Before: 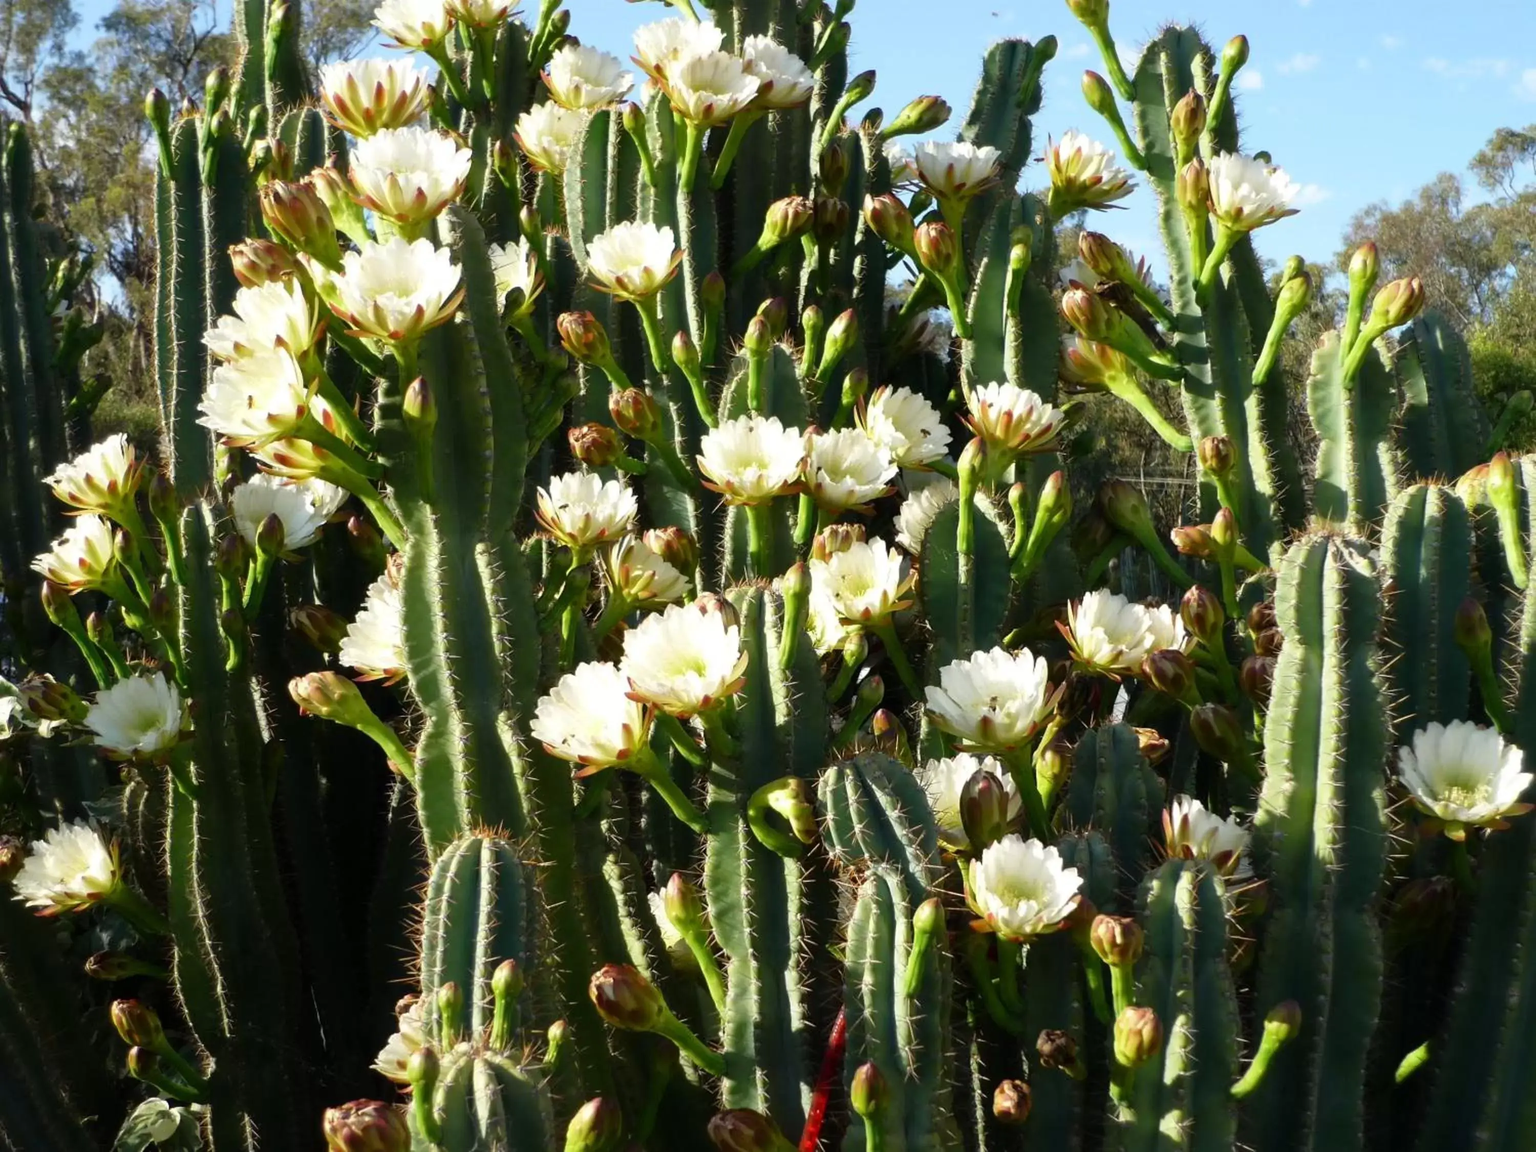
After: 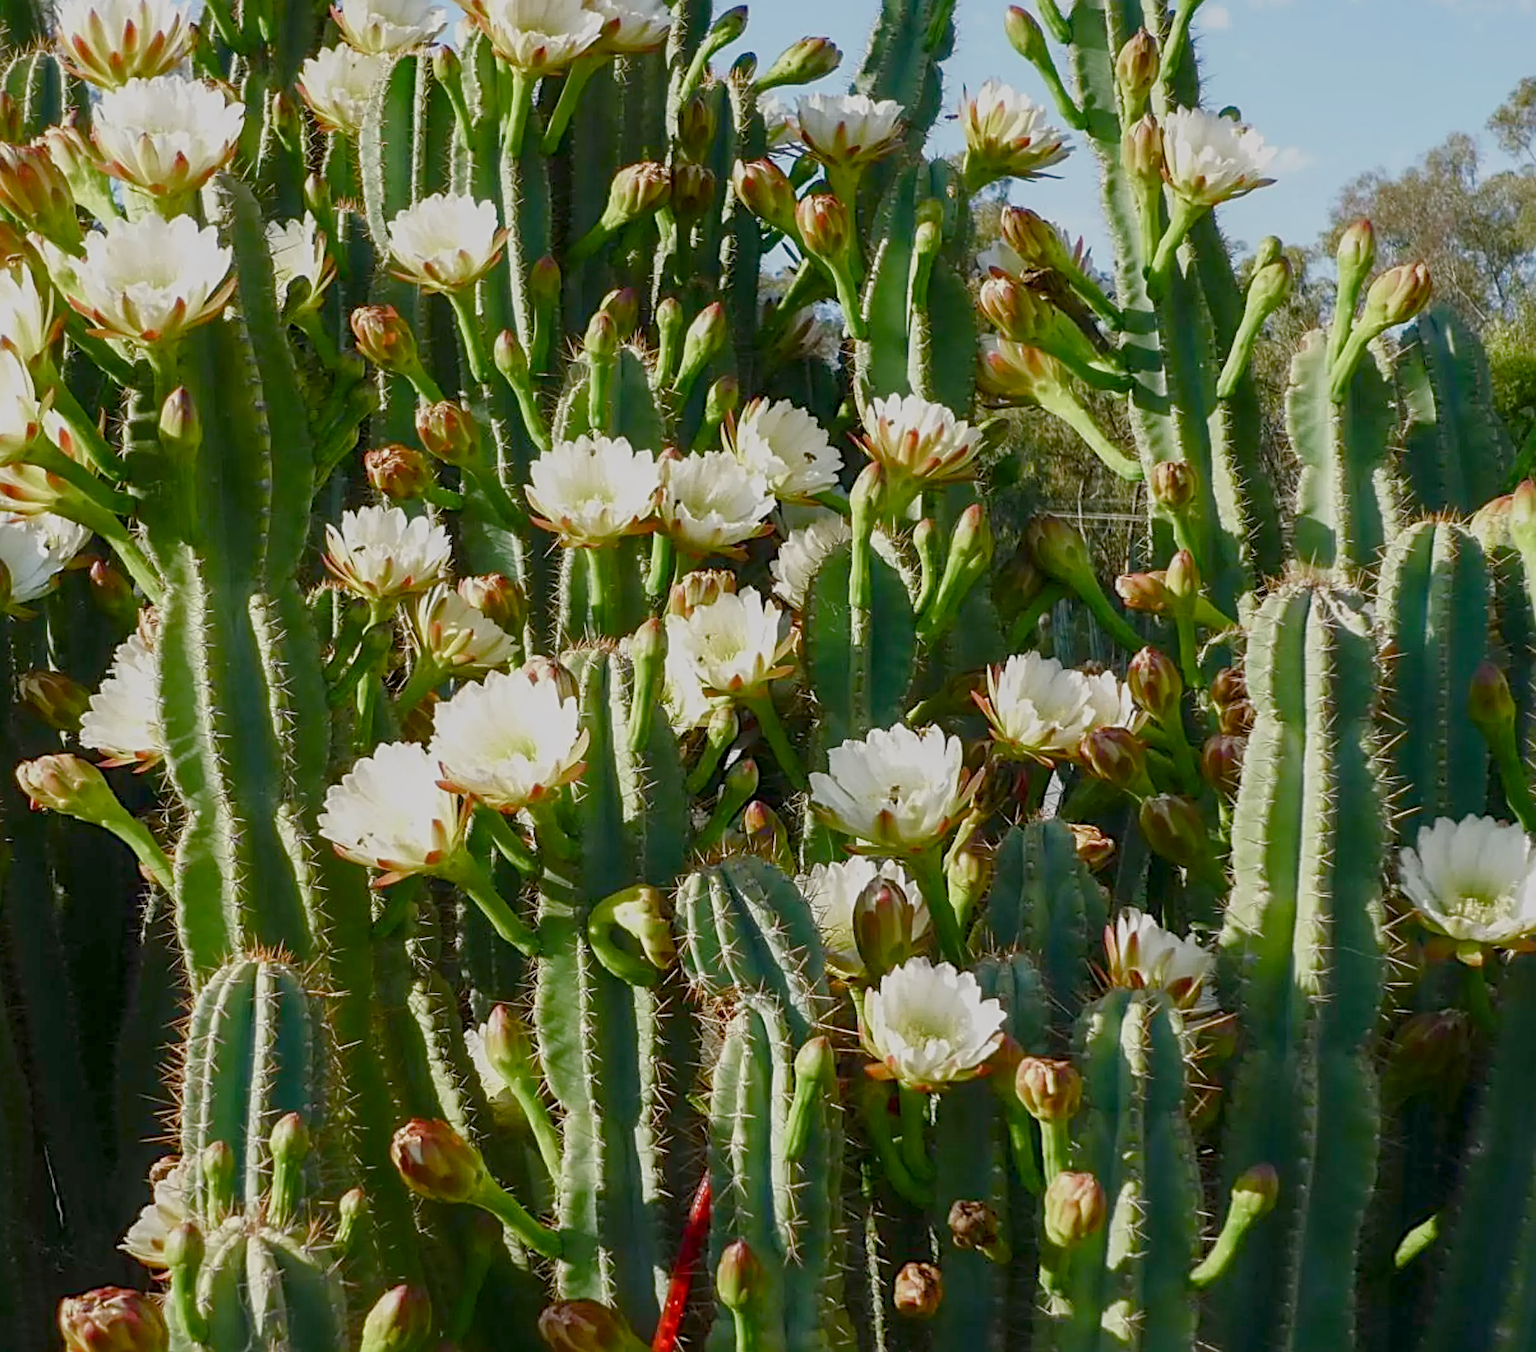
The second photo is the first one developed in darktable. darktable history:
sharpen: radius 4
local contrast: on, module defaults
crop and rotate: left 17.959%, top 5.771%, right 1.742%
color balance rgb: shadows lift › chroma 1%, shadows lift › hue 113°, highlights gain › chroma 0.2%, highlights gain › hue 333°, perceptual saturation grading › global saturation 20%, perceptual saturation grading › highlights -50%, perceptual saturation grading › shadows 25%, contrast -30%
